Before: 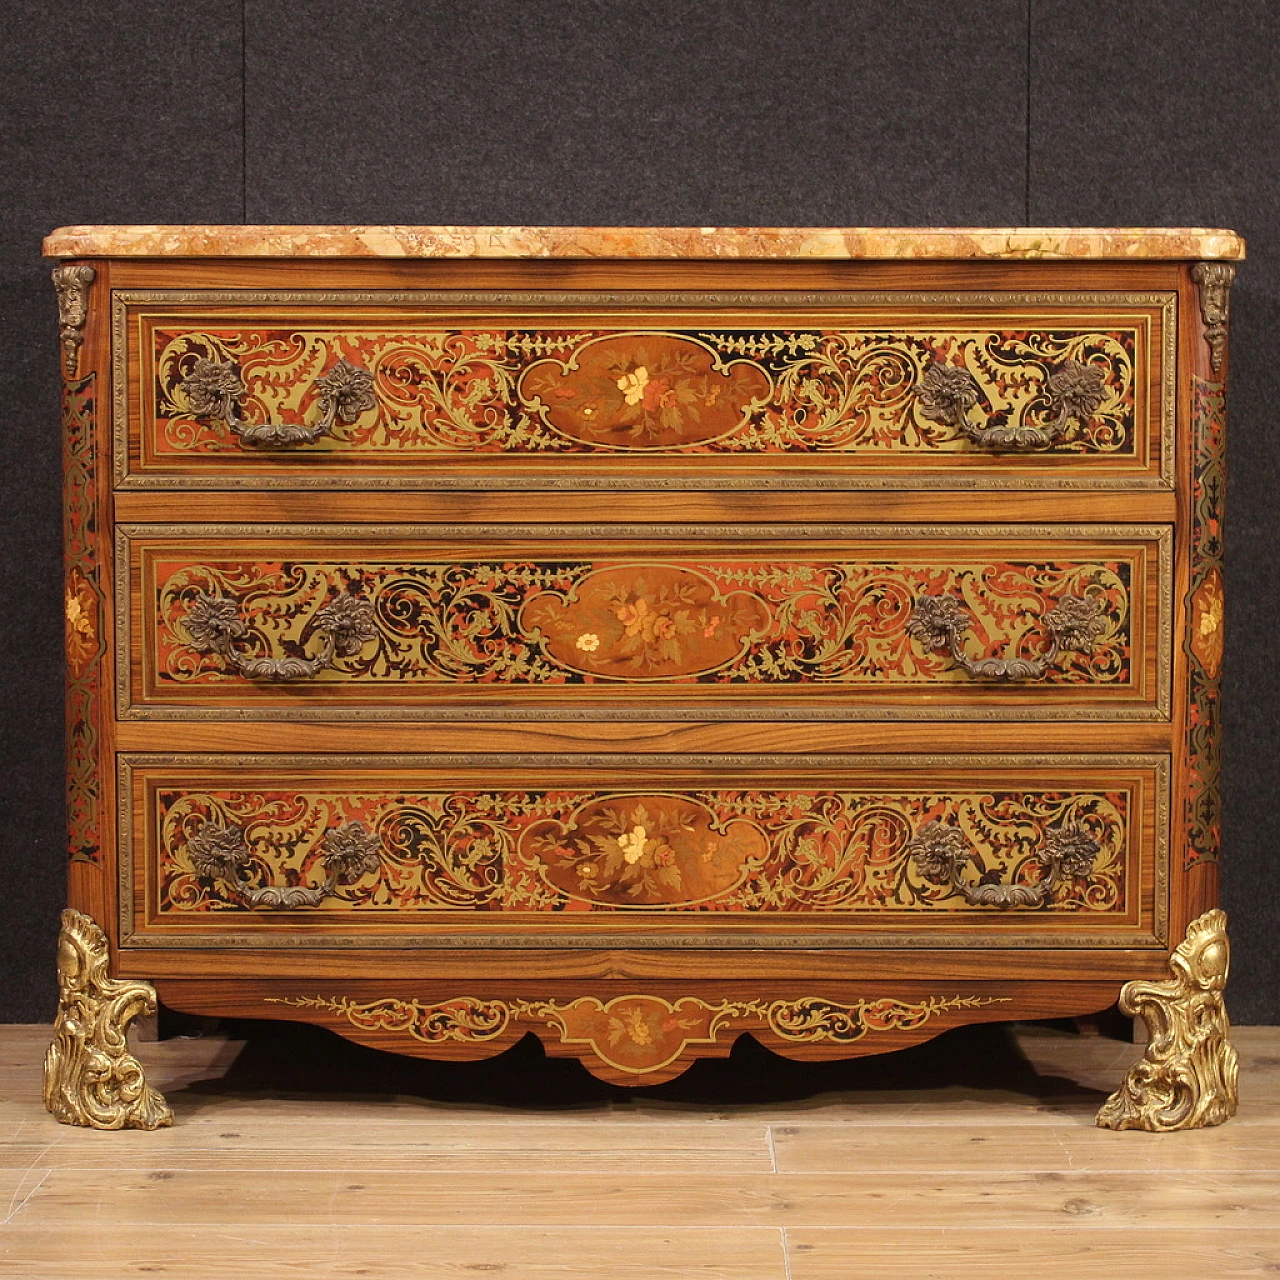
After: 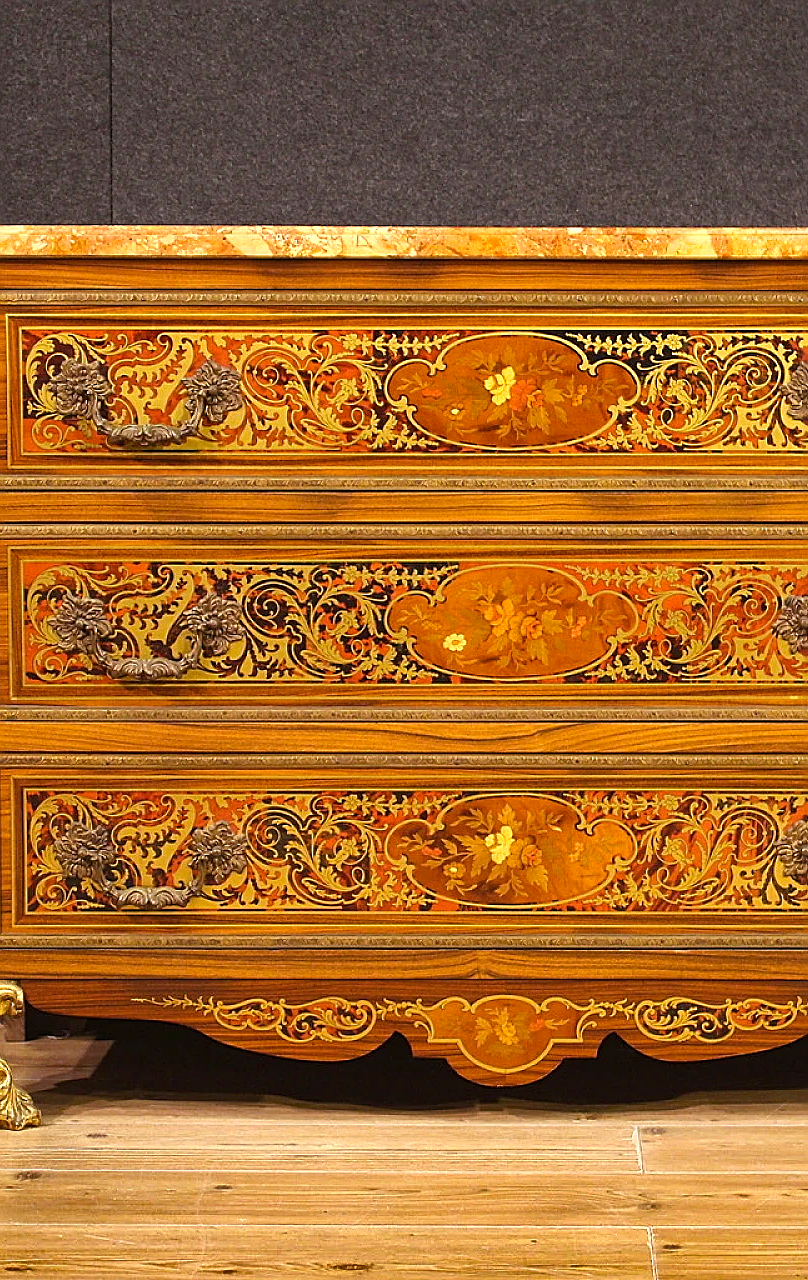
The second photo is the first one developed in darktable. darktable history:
shadows and highlights: shadows 24.24, highlights -77.97, soften with gaussian
exposure: black level correction 0, exposure 0.5 EV, compensate exposure bias true, compensate highlight preservation false
crop: left 10.438%, right 26.296%
sharpen: on, module defaults
color balance rgb: perceptual saturation grading › global saturation 14.736%, global vibrance 20%
